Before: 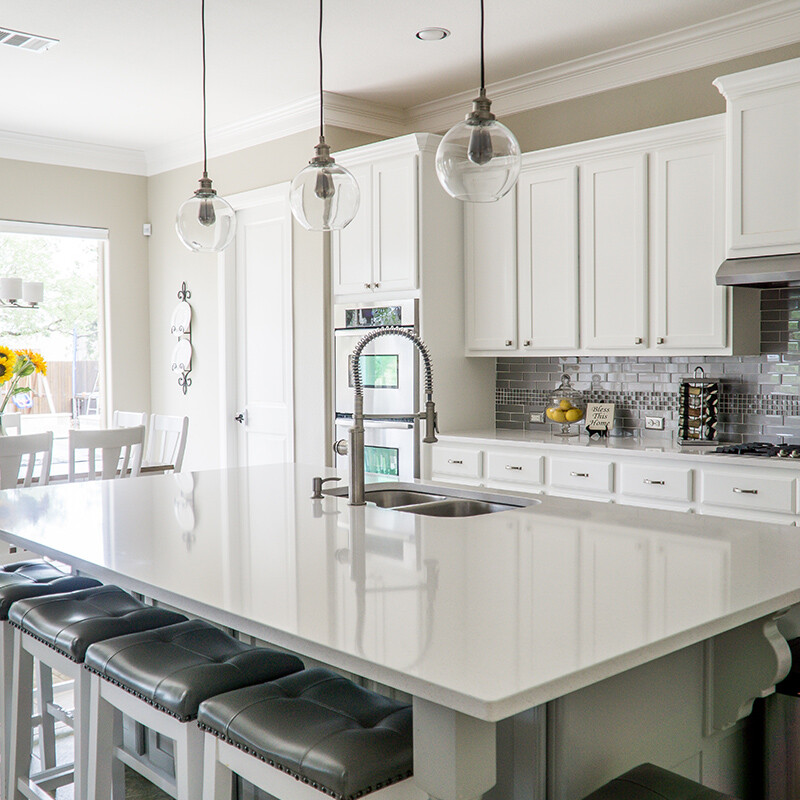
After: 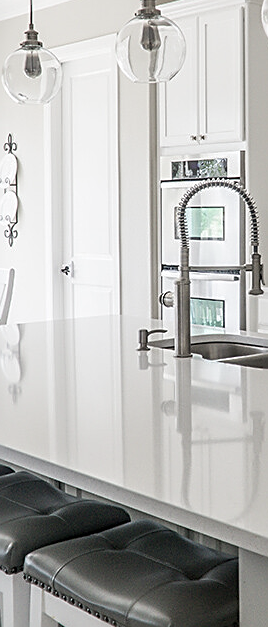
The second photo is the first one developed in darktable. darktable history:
color correction: saturation 0.57
crop and rotate: left 21.77%, top 18.528%, right 44.676%, bottom 2.997%
sharpen: on, module defaults
